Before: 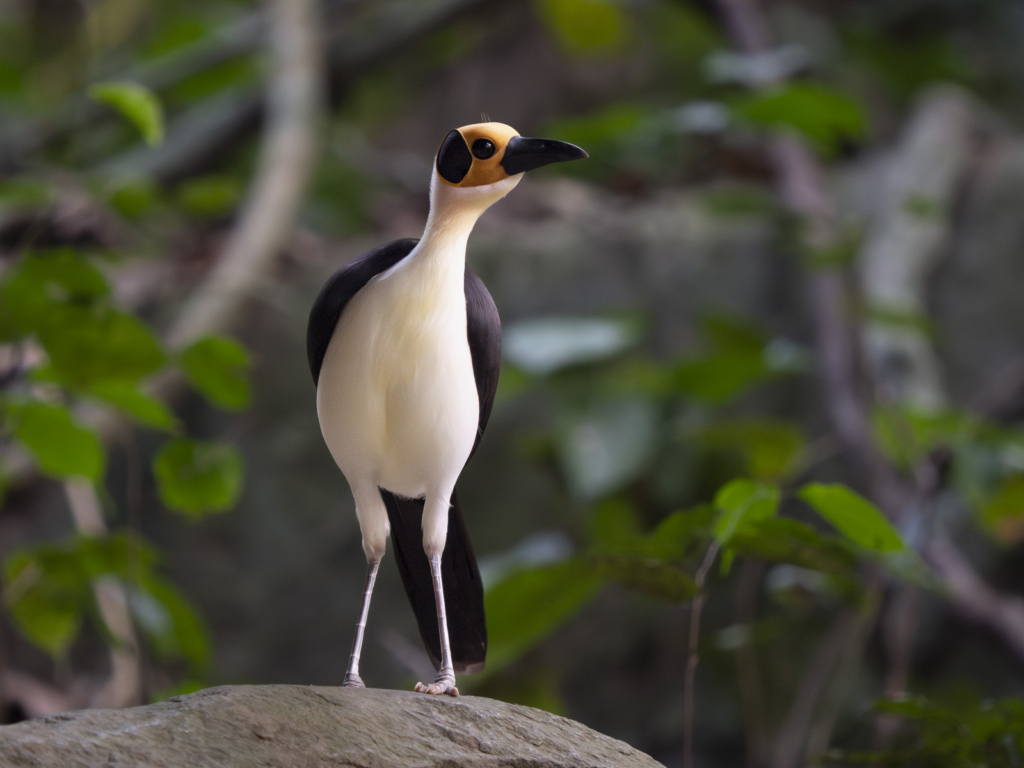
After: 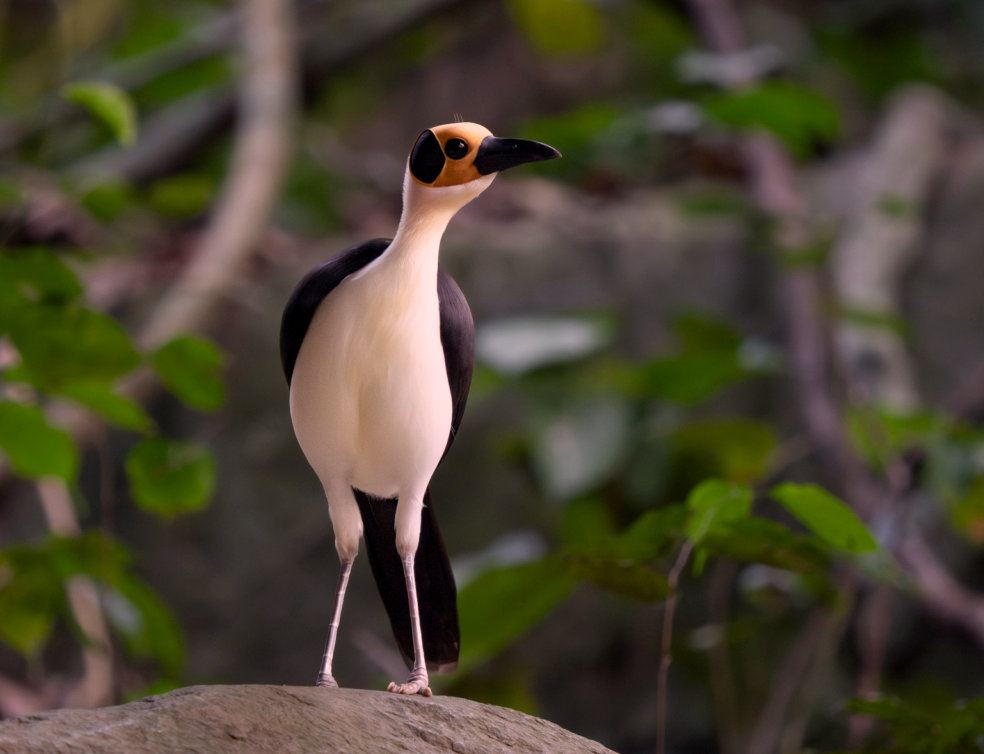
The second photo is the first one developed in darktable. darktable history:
color balance rgb: linear chroma grading › global chroma -15.783%, perceptual saturation grading › global saturation 0.824%, perceptual saturation grading › highlights -14.661%, perceptual saturation grading › shadows 24.316%
crop and rotate: left 2.716%, right 1.122%, bottom 1.802%
exposure: black level correction 0.002, exposure -0.103 EV, compensate highlight preservation false
color correction: highlights a* 12.15, highlights b* 5.62
